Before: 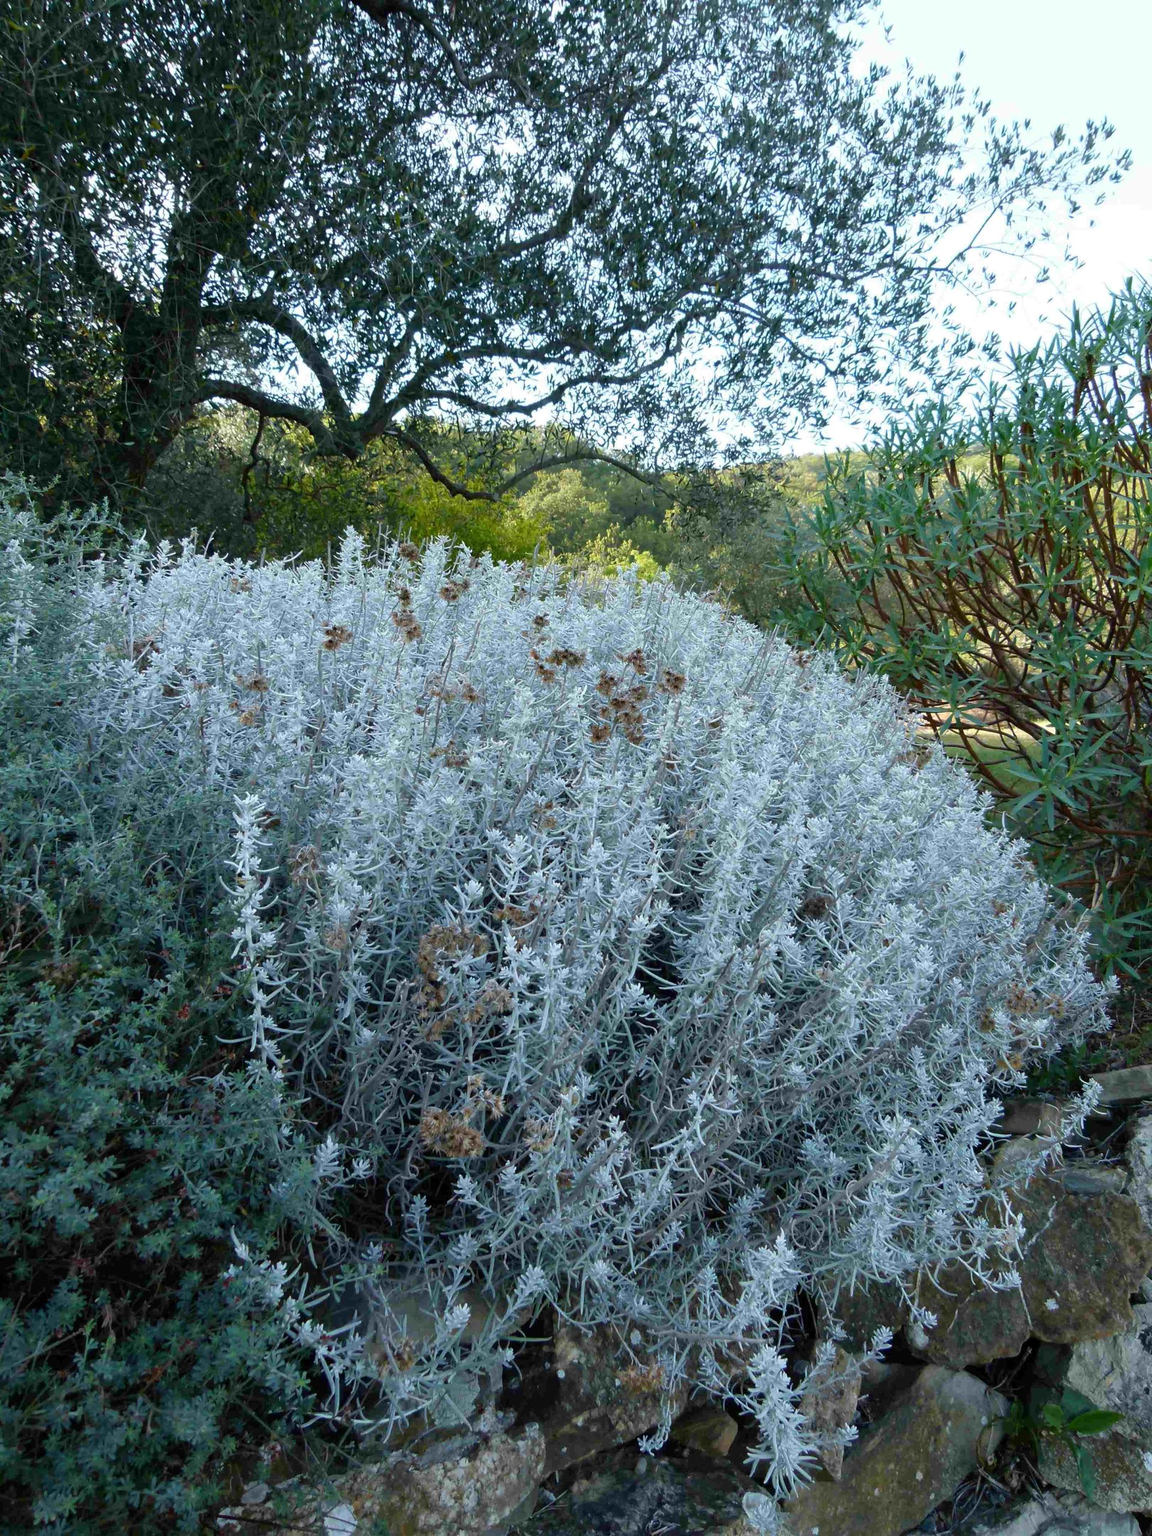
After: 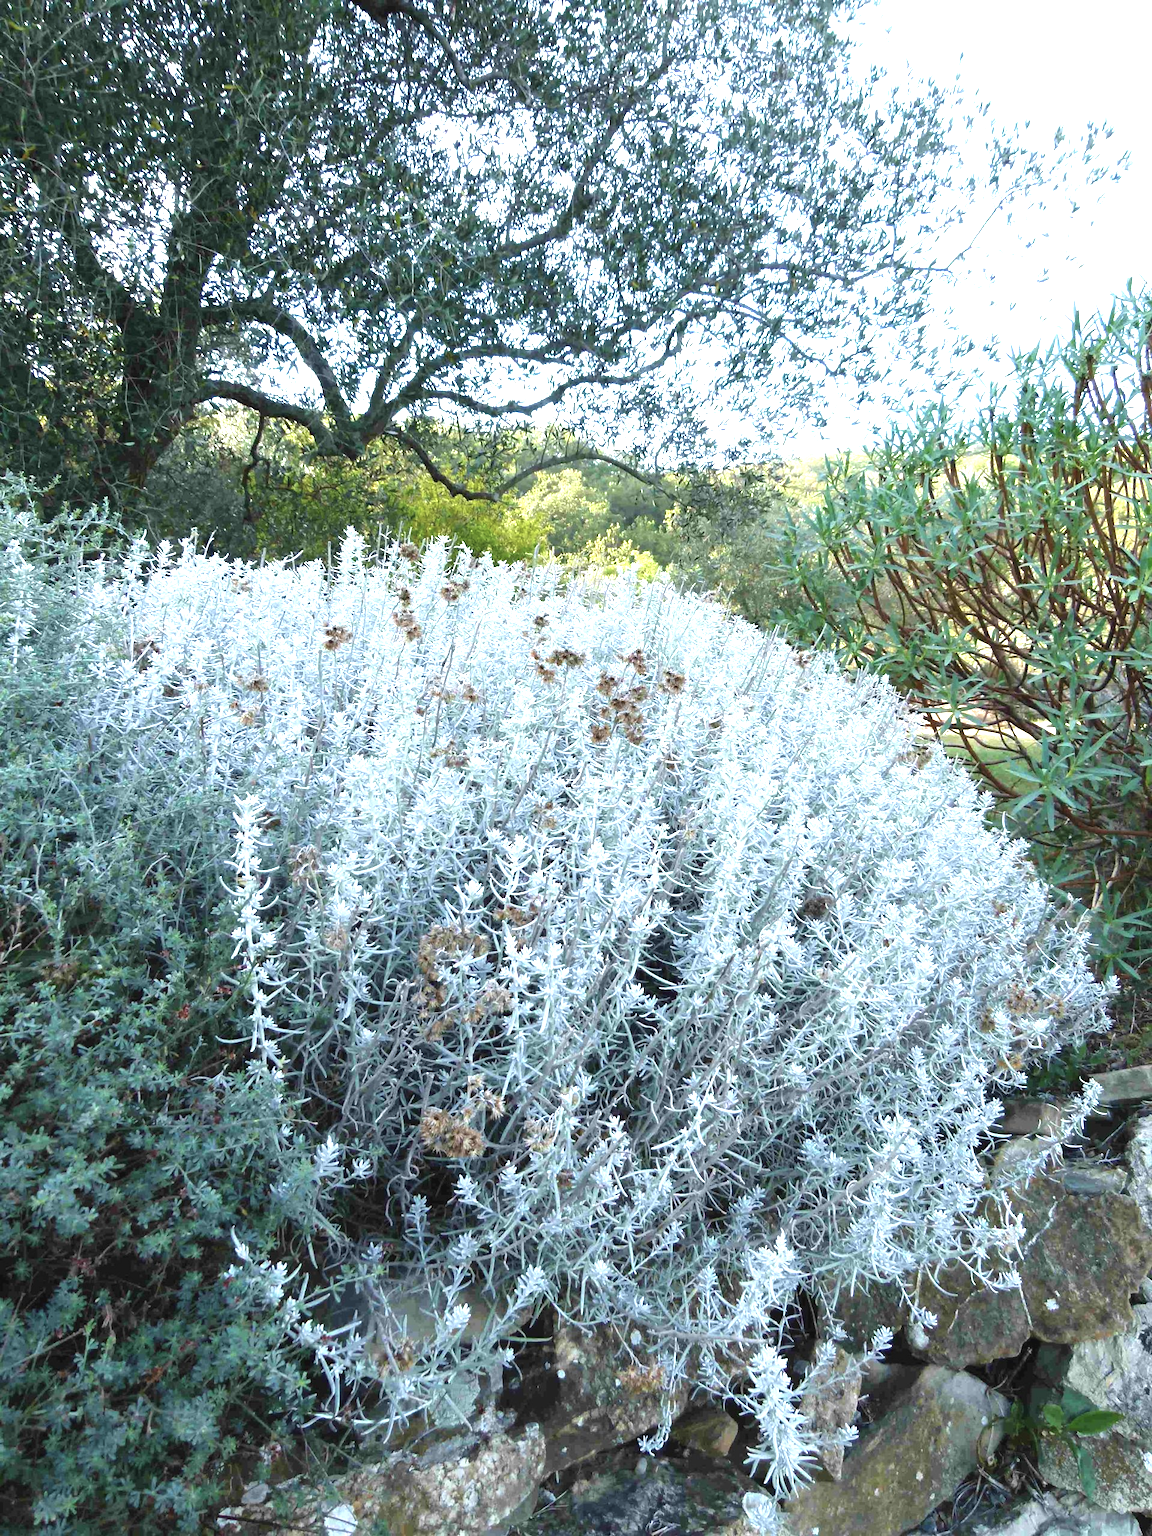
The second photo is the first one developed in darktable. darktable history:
exposure: black level correction -0.002, exposure 1.35 EV, compensate highlight preservation false
contrast brightness saturation: saturation -0.17
